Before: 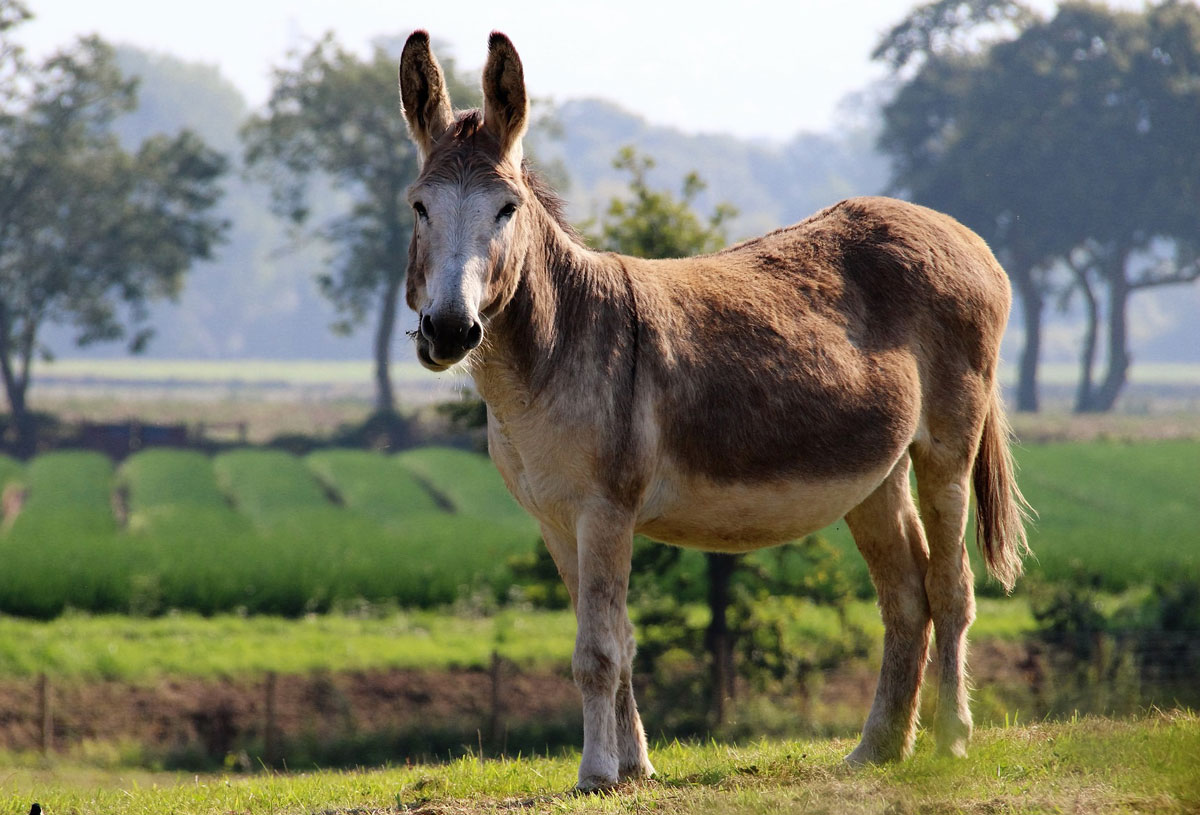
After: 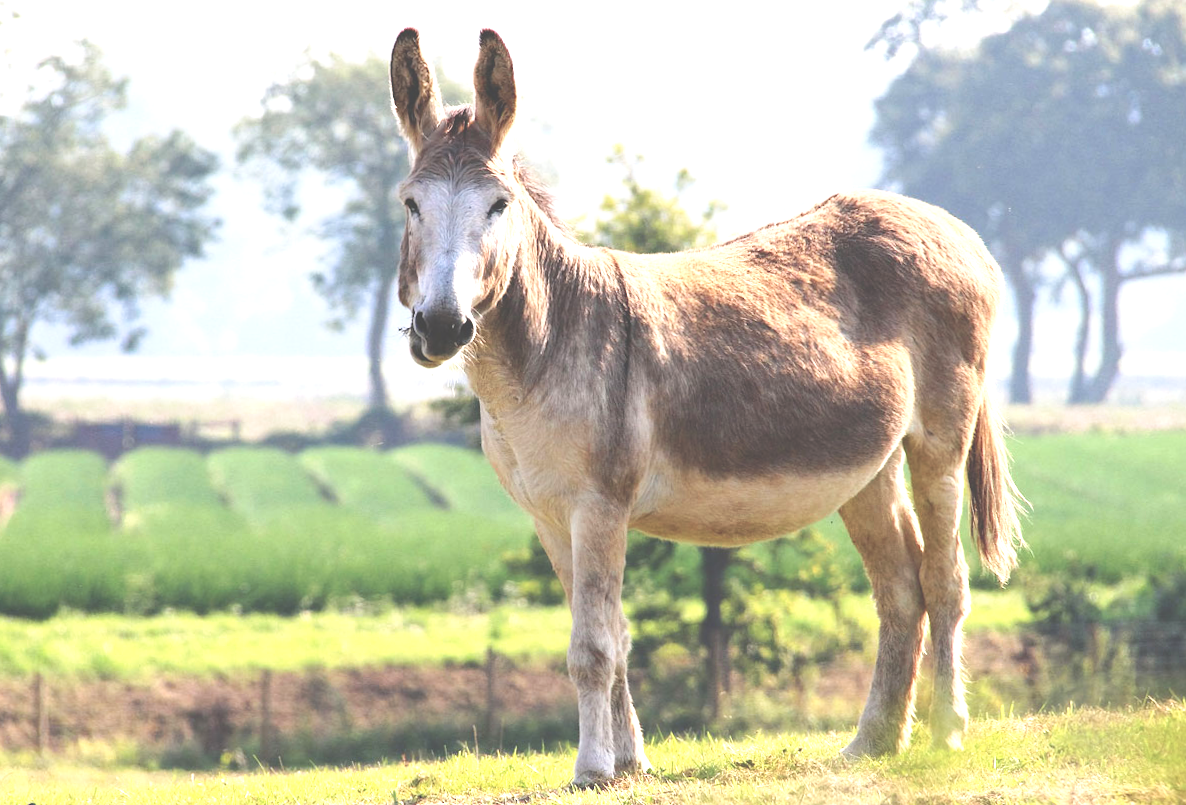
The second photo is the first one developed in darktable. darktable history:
exposure: black level correction -0.023, exposure 1.397 EV, compensate highlight preservation false
tone curve: curves: ch0 [(0, 0) (0.003, 0.025) (0.011, 0.027) (0.025, 0.032) (0.044, 0.037) (0.069, 0.044) (0.1, 0.054) (0.136, 0.084) (0.177, 0.128) (0.224, 0.196) (0.277, 0.281) (0.335, 0.376) (0.399, 0.461) (0.468, 0.534) (0.543, 0.613) (0.623, 0.692) (0.709, 0.77) (0.801, 0.849) (0.898, 0.934) (1, 1)], preserve colors none
rotate and perspective: rotation -0.45°, automatic cropping original format, crop left 0.008, crop right 0.992, crop top 0.012, crop bottom 0.988
